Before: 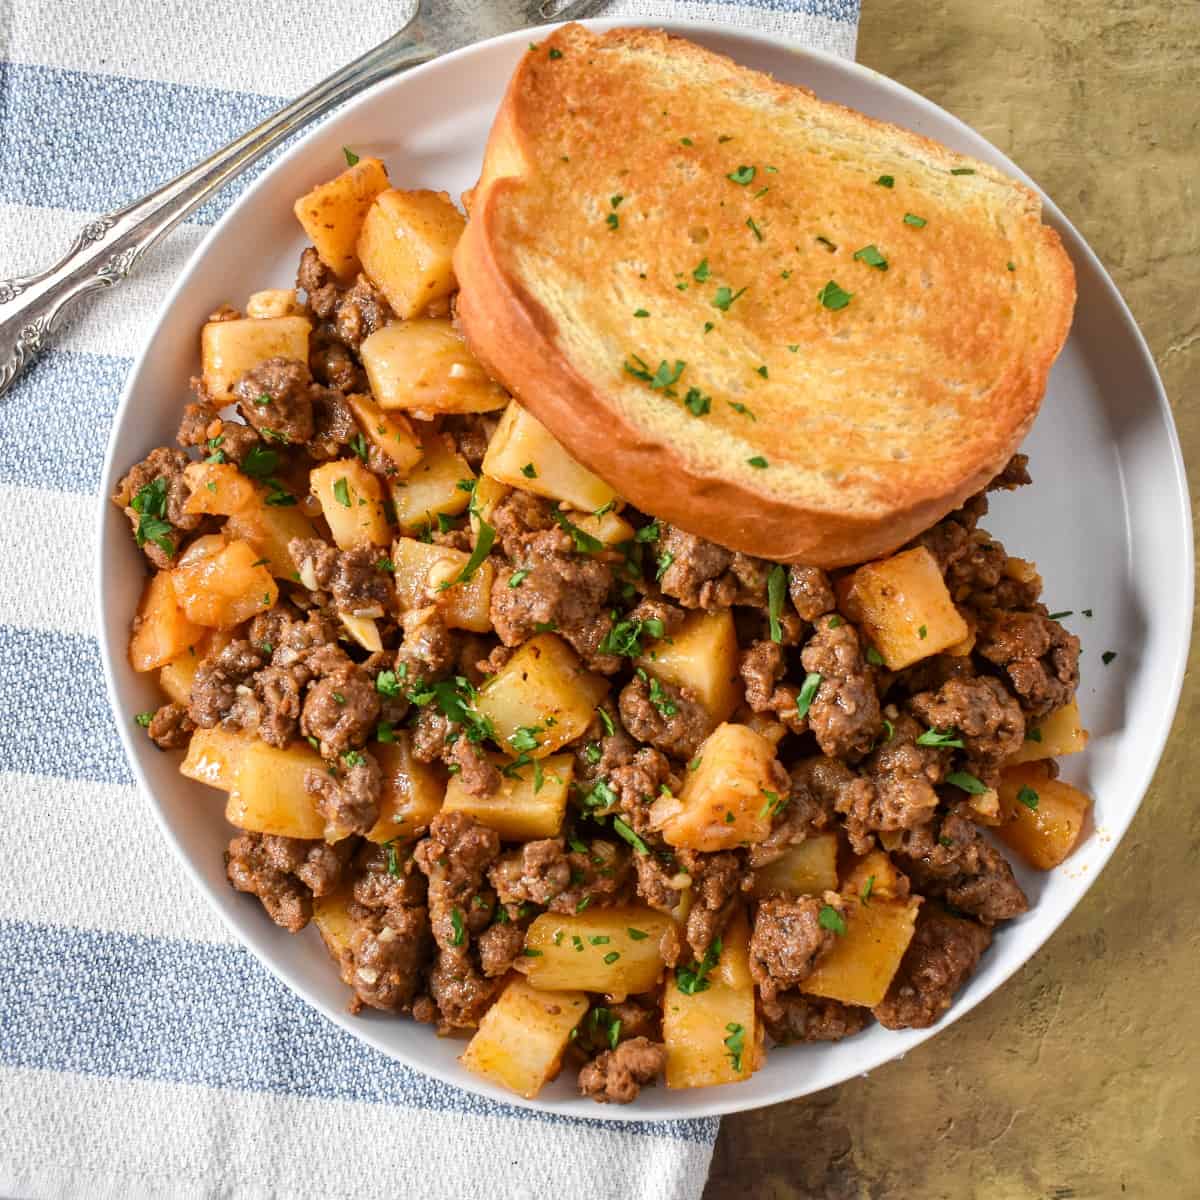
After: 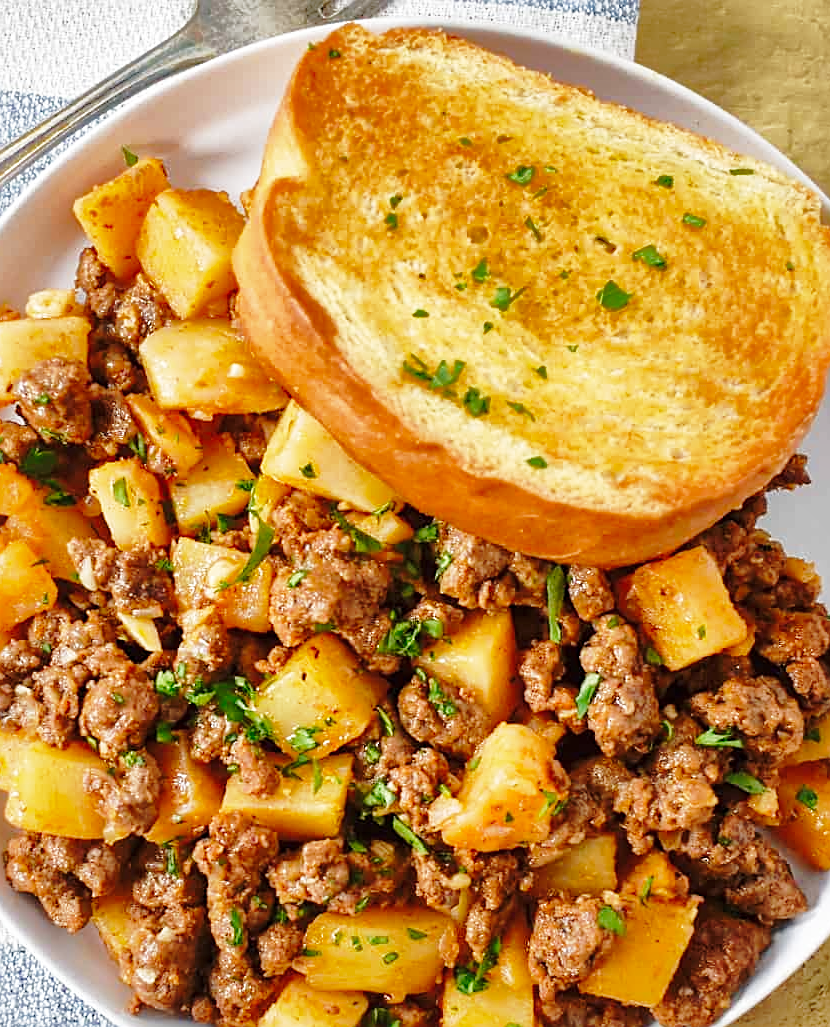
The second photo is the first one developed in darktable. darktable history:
base curve: curves: ch0 [(0, 0) (0.028, 0.03) (0.121, 0.232) (0.46, 0.748) (0.859, 0.968) (1, 1)], preserve colors none
shadows and highlights: shadows 40.24, highlights -59.94
crop: left 18.481%, right 12.285%, bottom 14.399%
sharpen: on, module defaults
